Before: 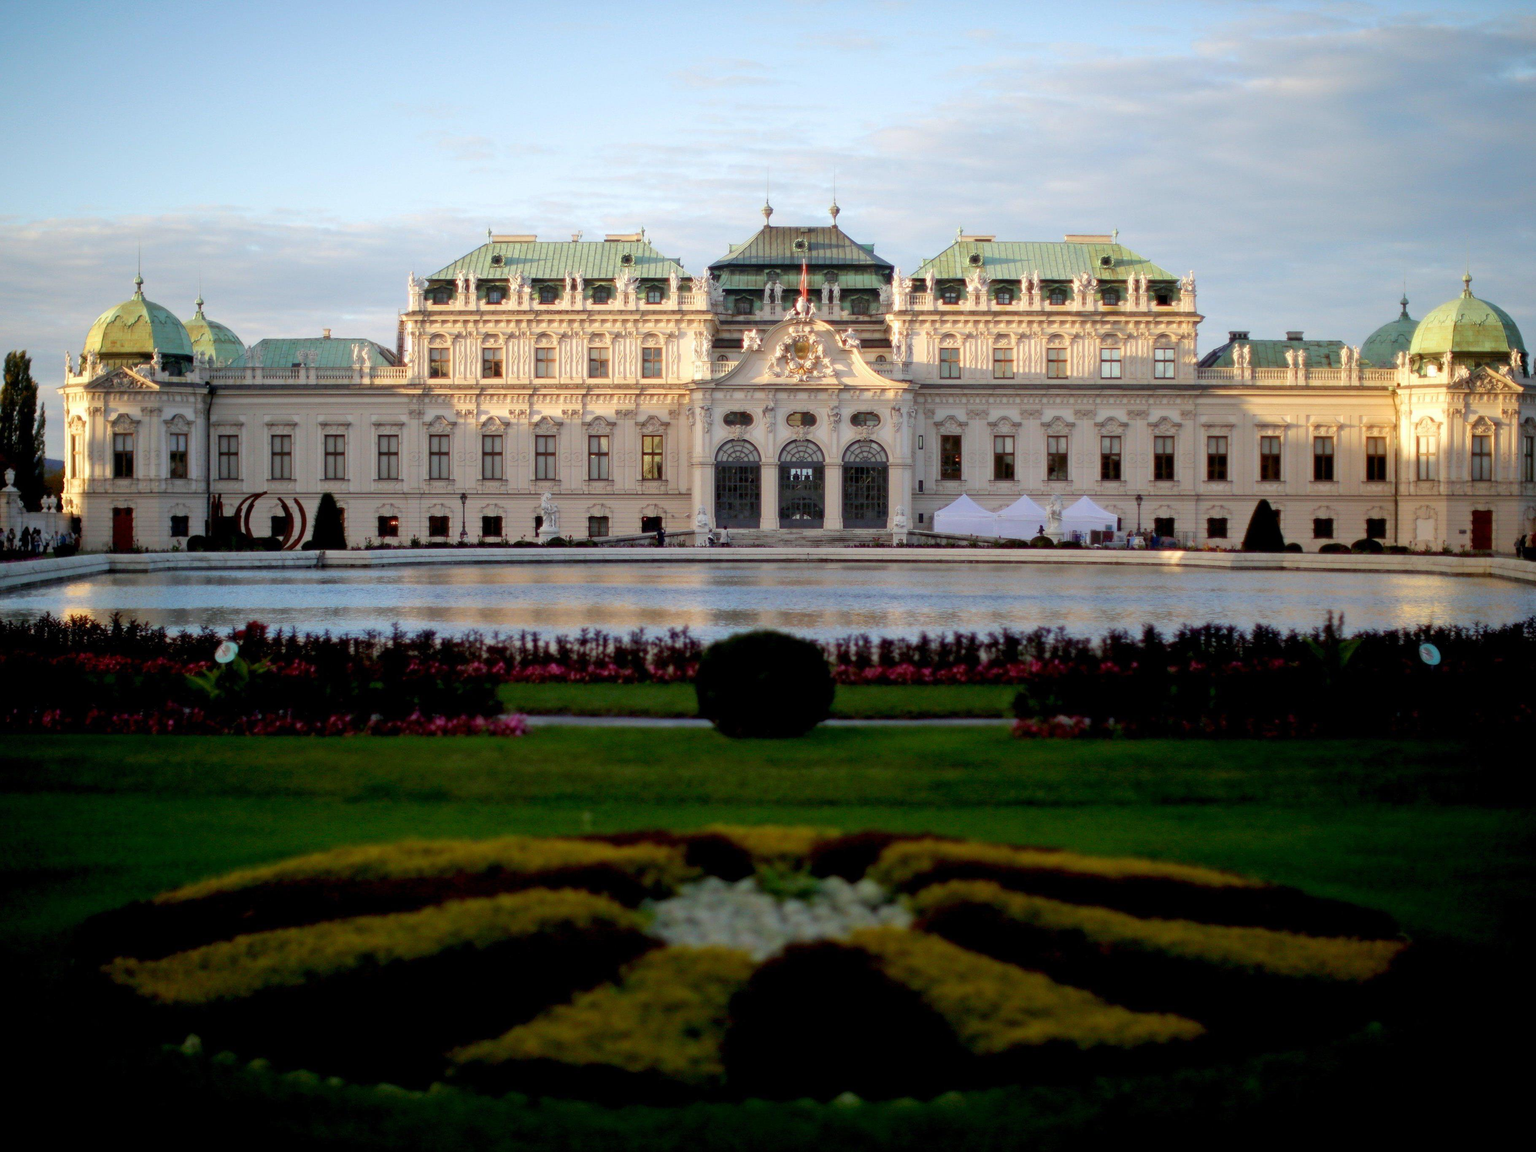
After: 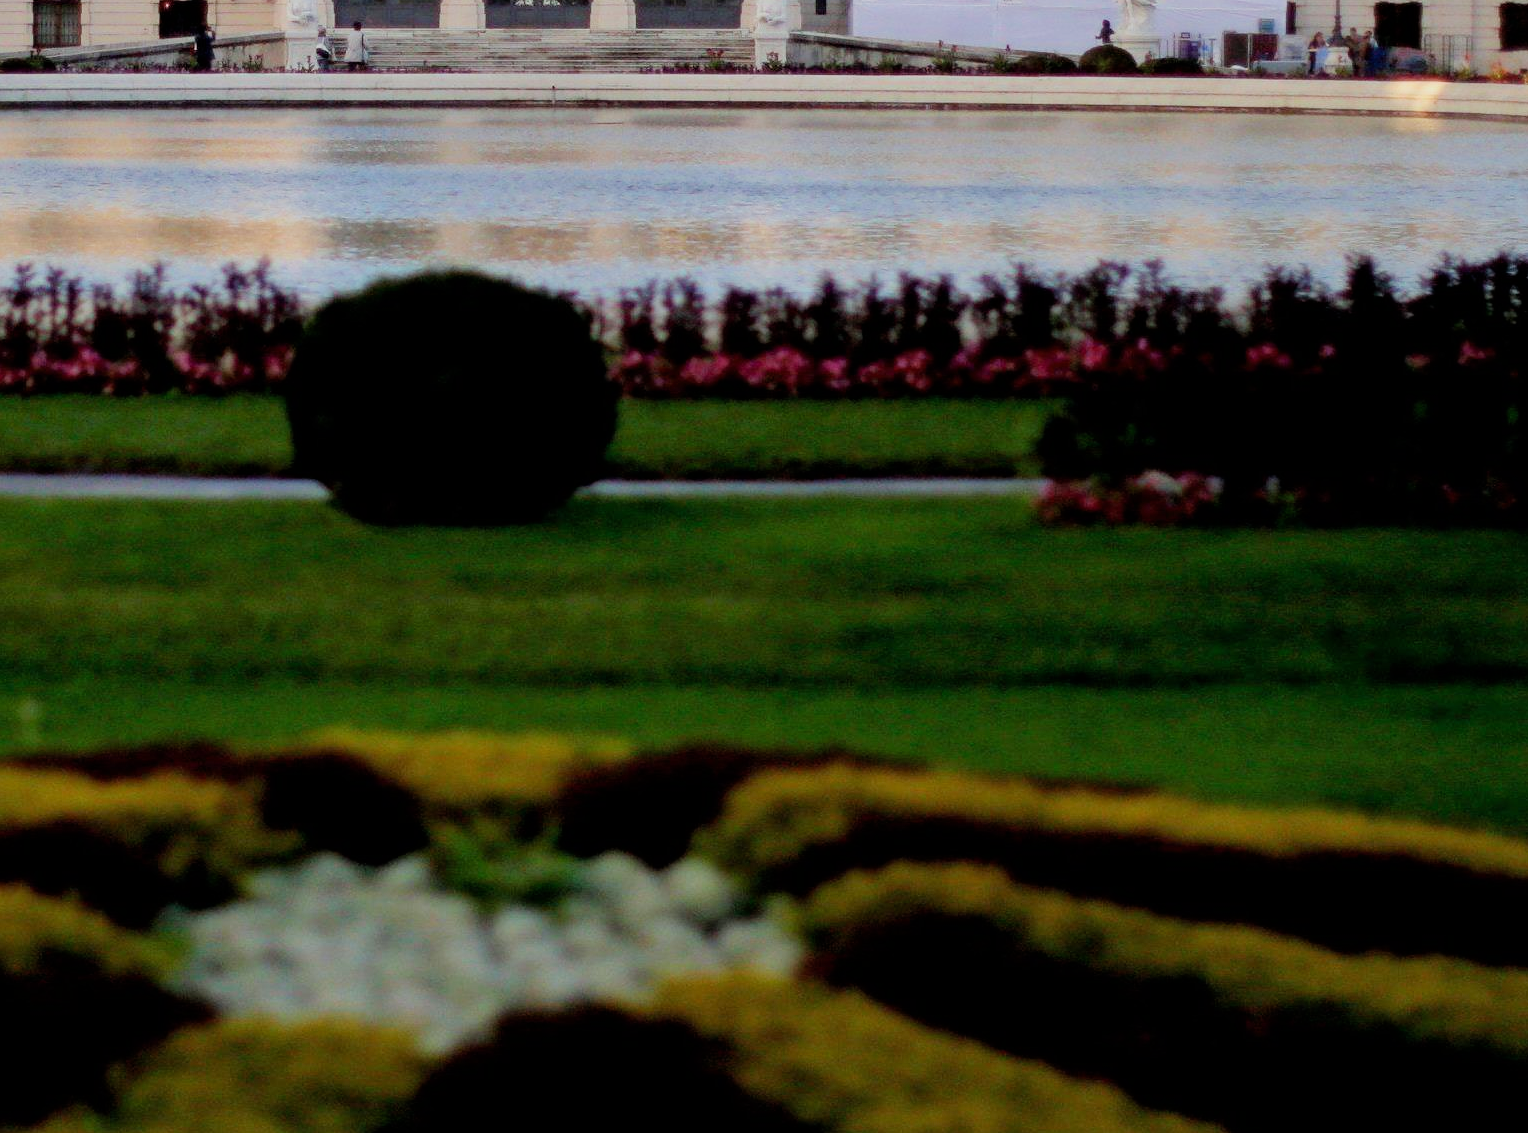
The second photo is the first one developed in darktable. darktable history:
crop: left 37.429%, top 44.857%, right 20.582%, bottom 13.656%
filmic rgb: black relative exposure -7.65 EV, white relative exposure 4.56 EV, hardness 3.61
exposure: black level correction 0, exposure 0.692 EV, compensate highlight preservation false
